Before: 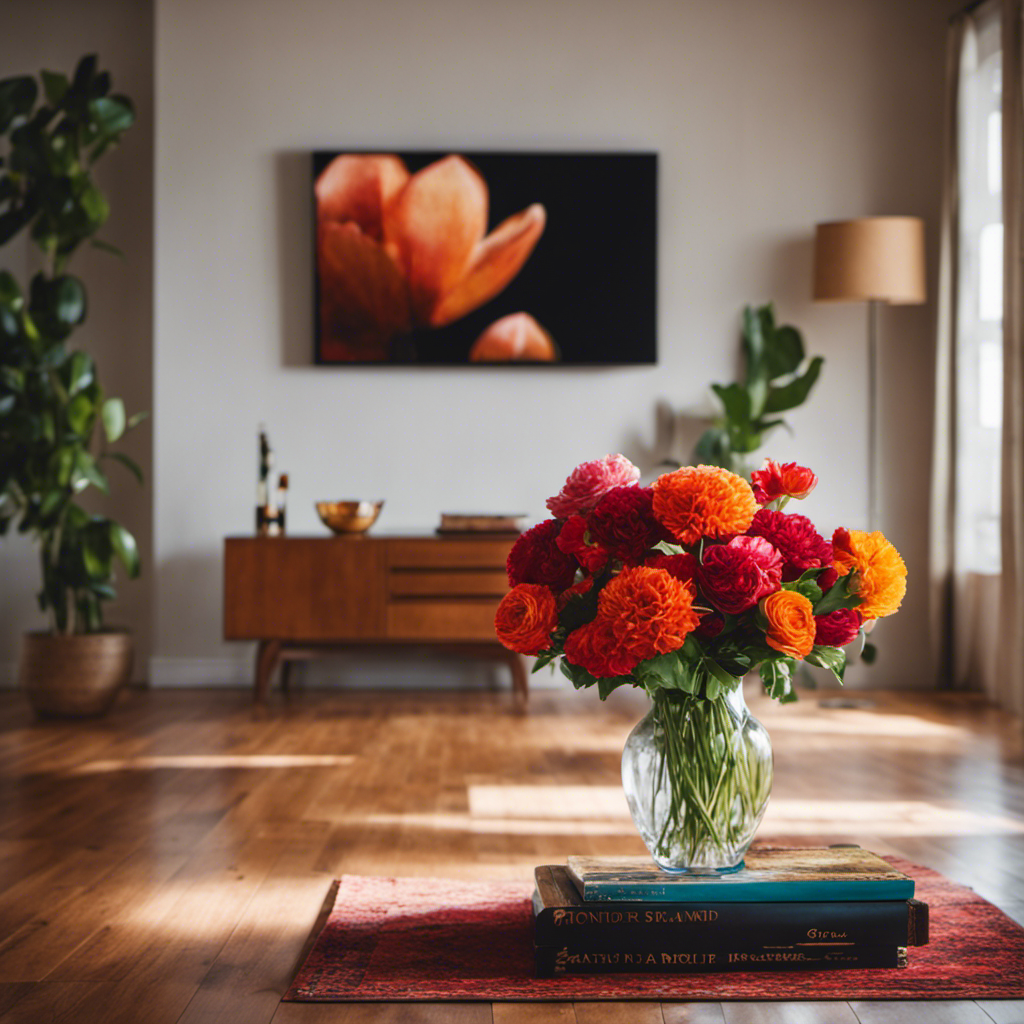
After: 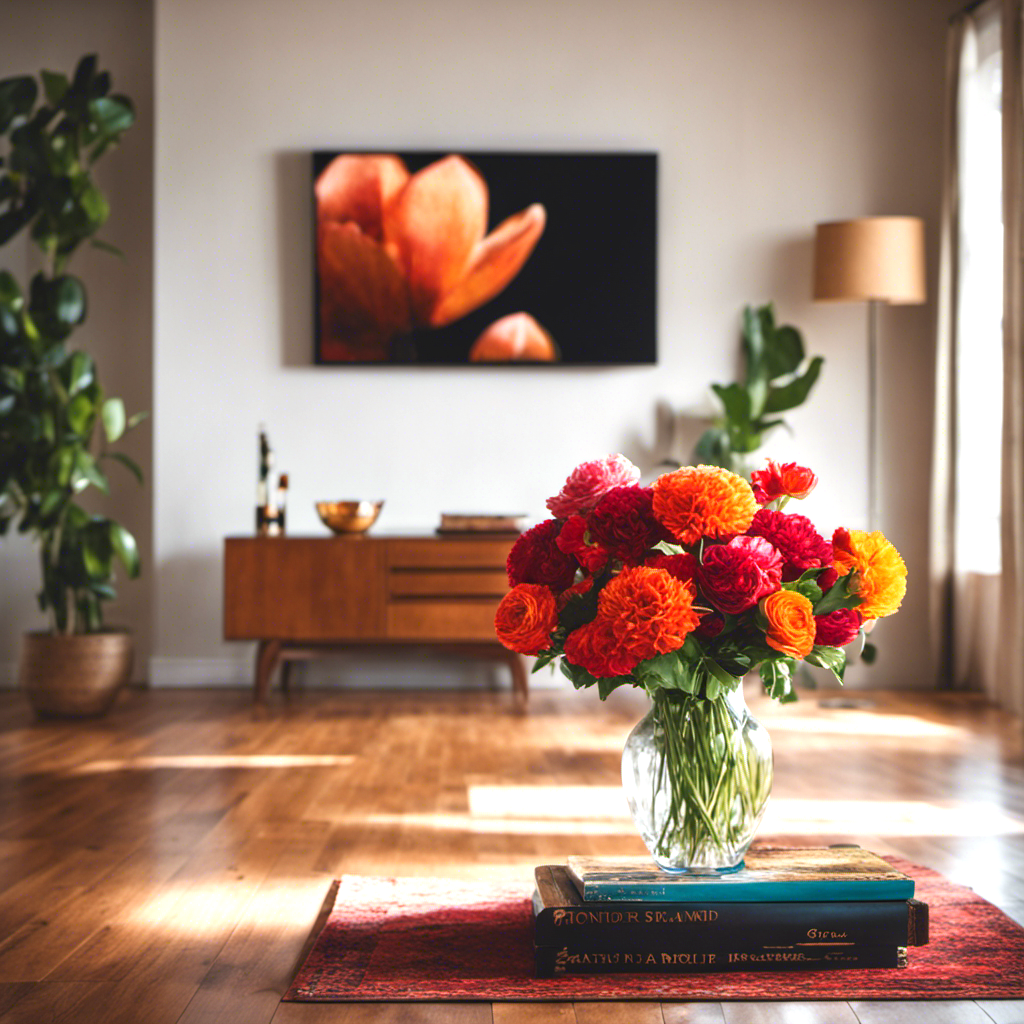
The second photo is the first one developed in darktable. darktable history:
exposure: exposure 0.718 EV, compensate highlight preservation false
